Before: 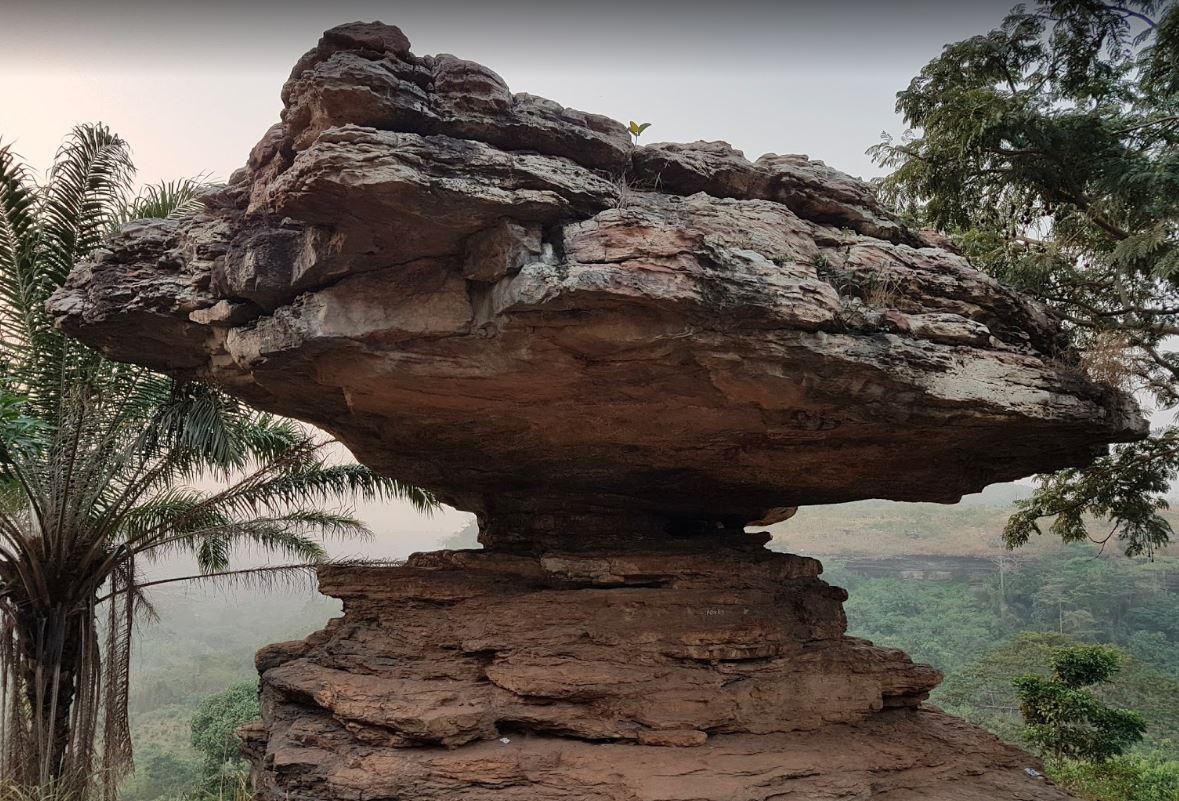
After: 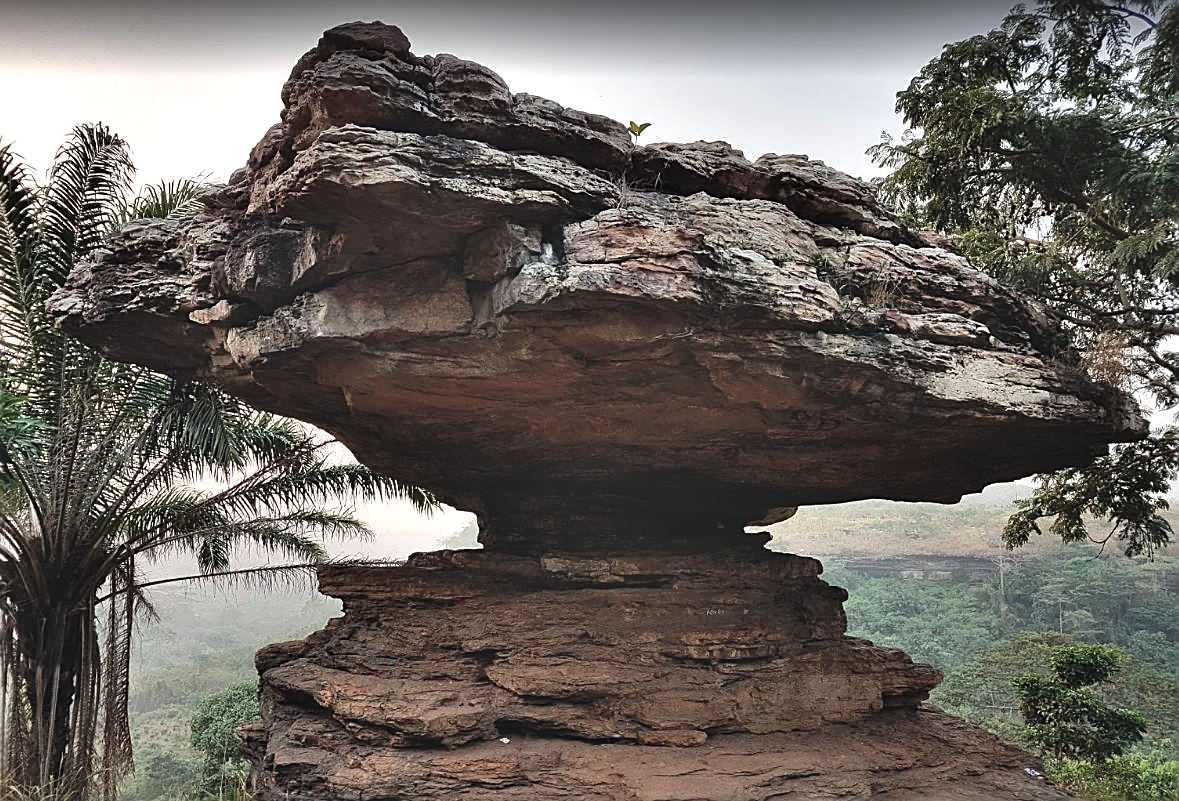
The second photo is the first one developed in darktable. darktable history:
contrast equalizer: octaves 7, y [[0.6 ×6], [0.55 ×6], [0 ×6], [0 ×6], [0 ×6]]
sharpen: on, module defaults
exposure: black level correction -0.023, exposure -0.039 EV, compensate highlight preservation false
